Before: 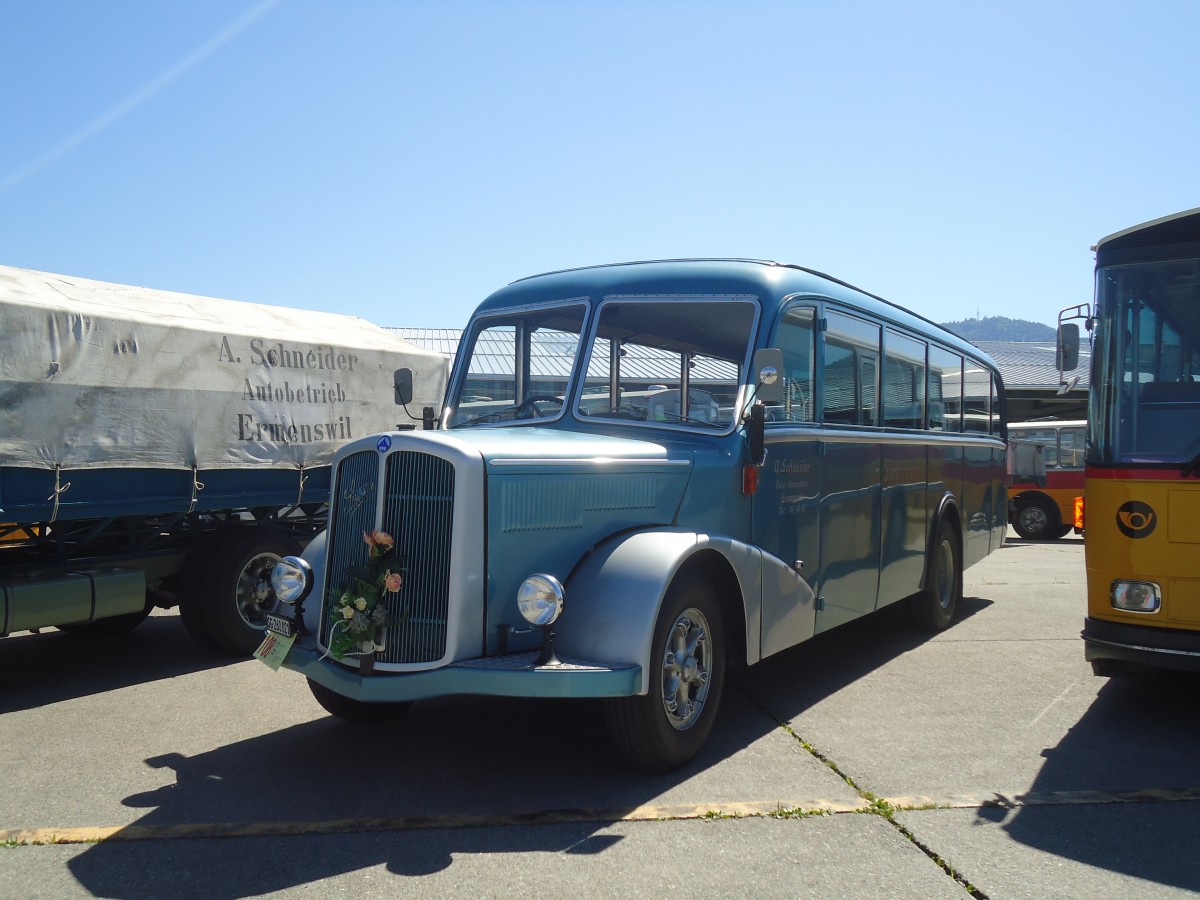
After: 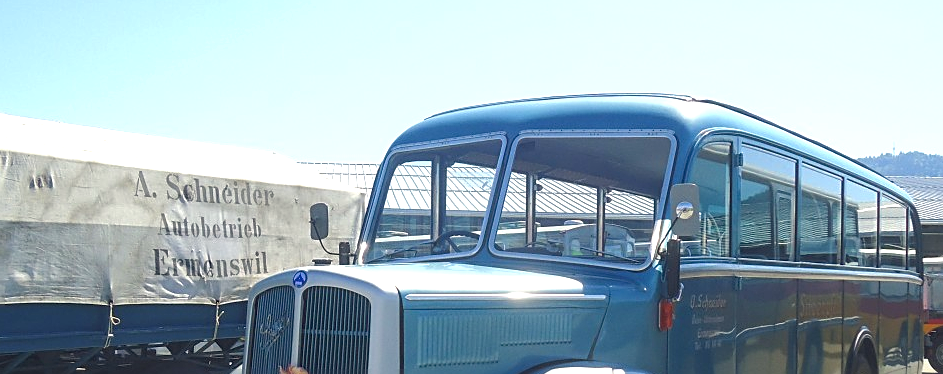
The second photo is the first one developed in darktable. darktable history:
sharpen: on, module defaults
shadows and highlights: shadows 25, highlights -25
crop: left 7.036%, top 18.398%, right 14.379%, bottom 40.043%
exposure: black level correction 0, exposure 0.7 EV, compensate exposure bias true, compensate highlight preservation false
local contrast: detail 110%
color correction: highlights a* 0.207, highlights b* 2.7, shadows a* -0.874, shadows b* -4.78
